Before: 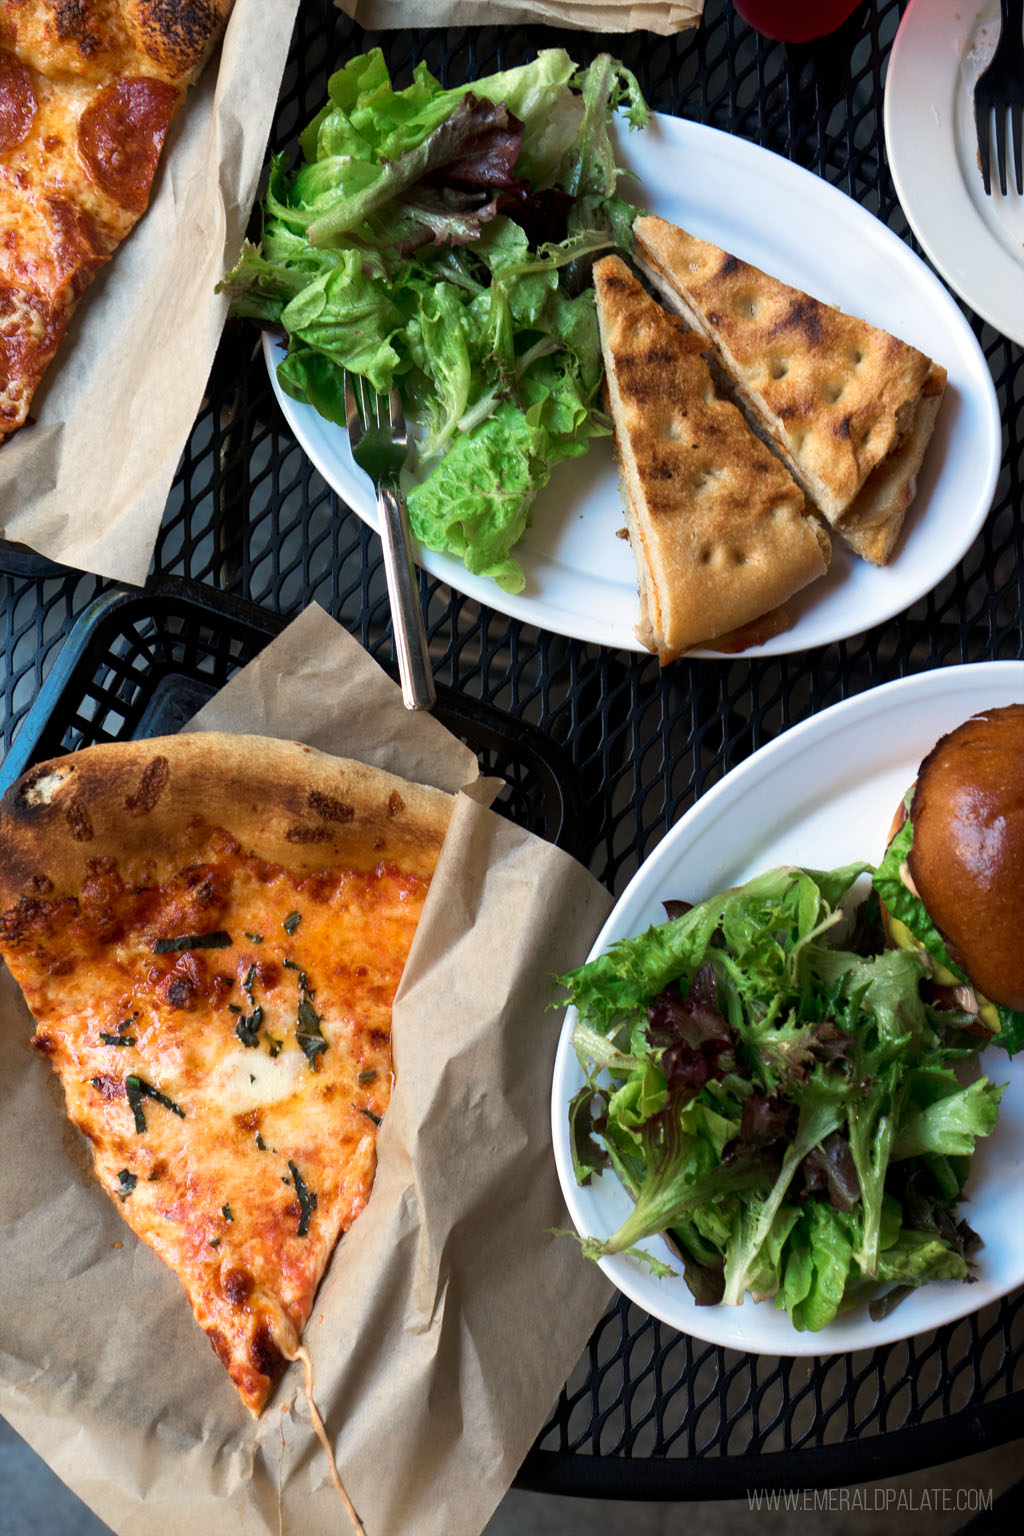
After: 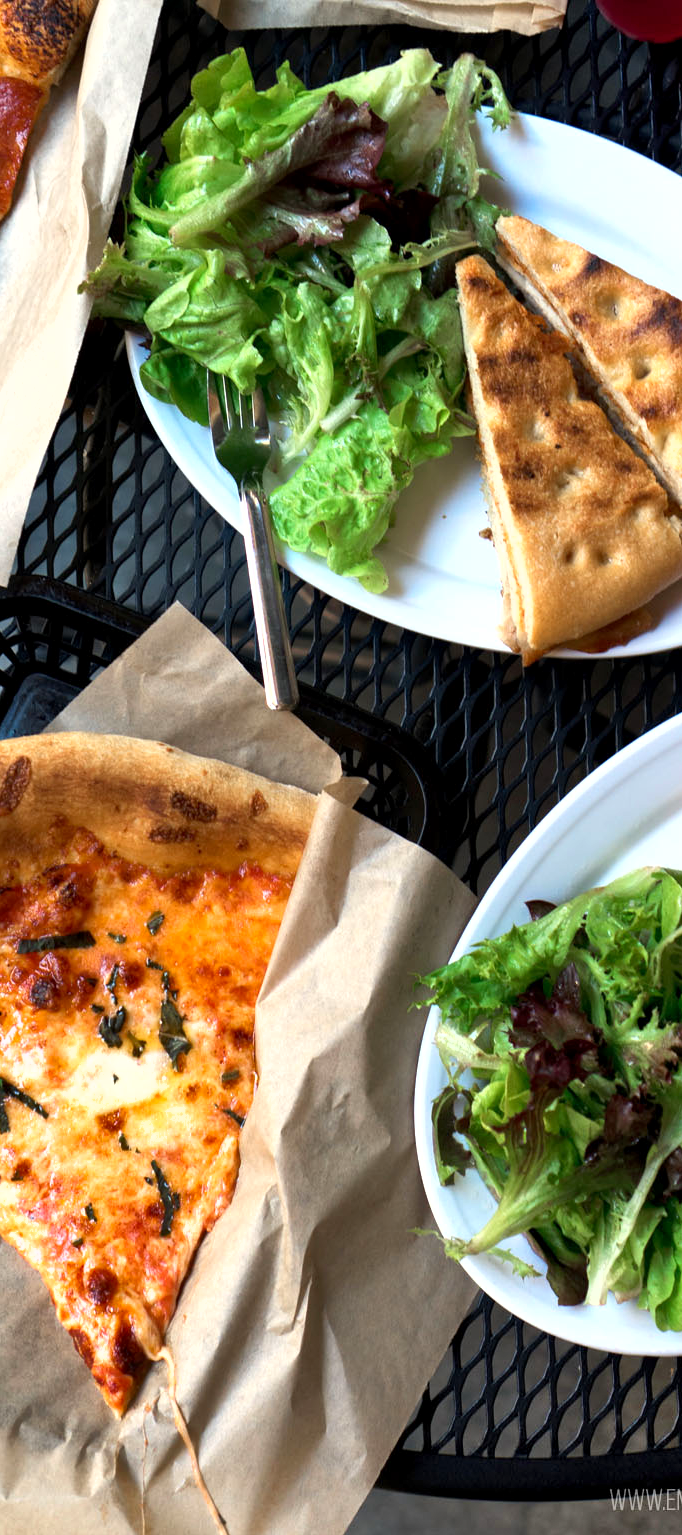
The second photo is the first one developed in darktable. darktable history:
exposure: black level correction 0.001, exposure 0.5 EV, compensate highlight preservation false
shadows and highlights: shadows 61.3, soften with gaussian
crop and rotate: left 13.441%, right 19.944%
